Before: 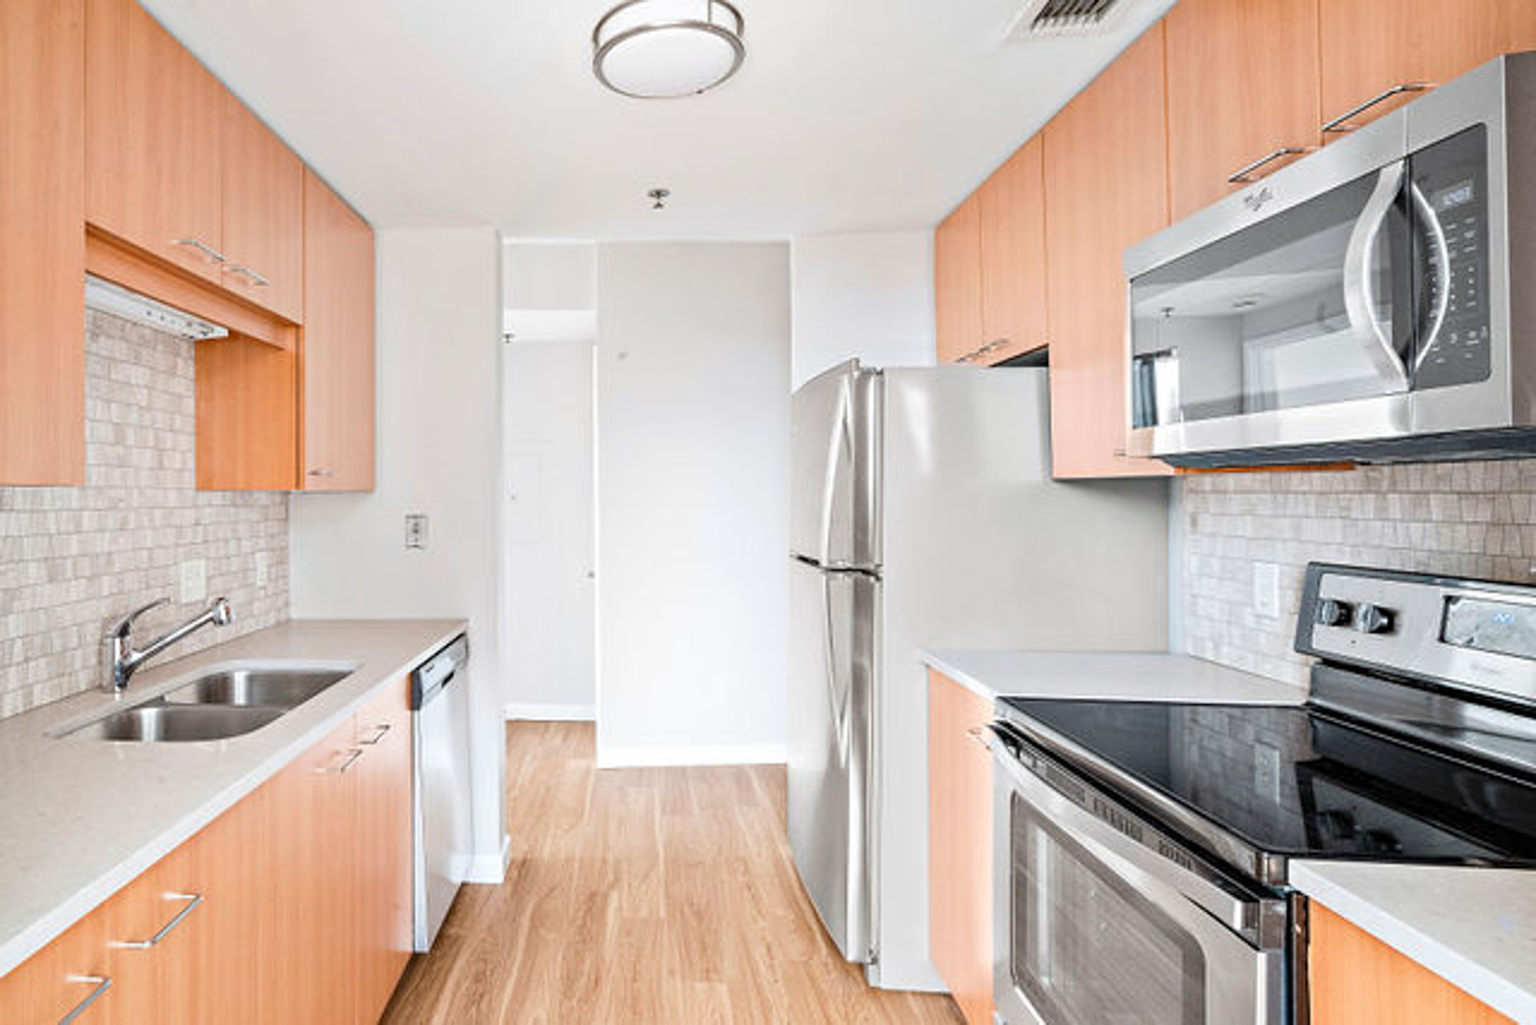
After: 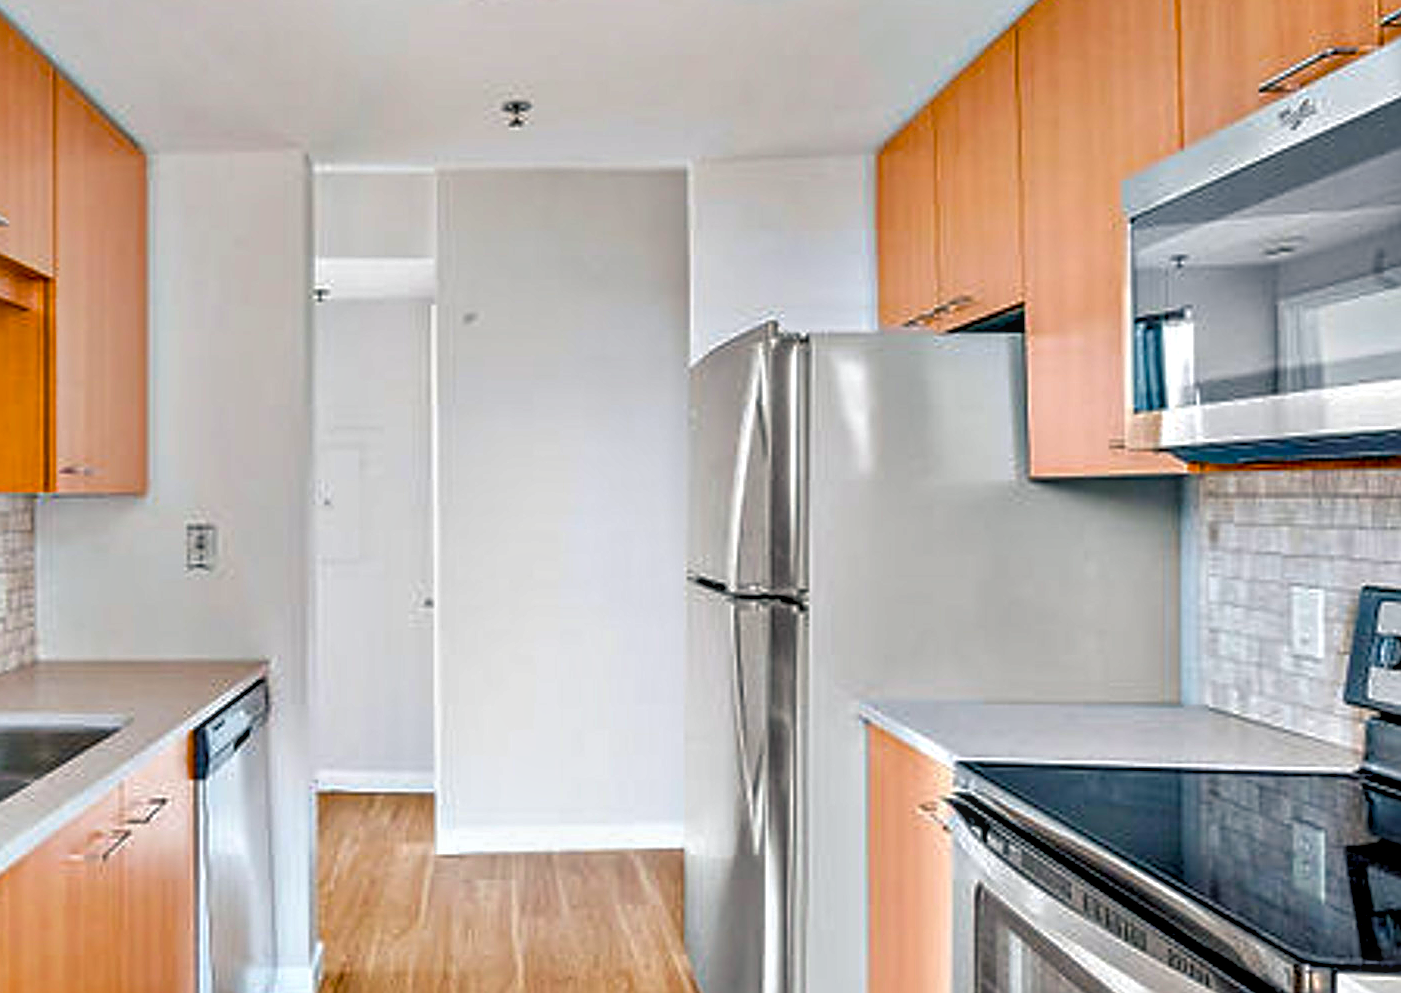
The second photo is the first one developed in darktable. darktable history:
sharpen: on, module defaults
crop and rotate: left 17.091%, top 10.903%, right 12.836%, bottom 14.642%
tone equalizer: -8 EV 0.24 EV, -7 EV 0.393 EV, -6 EV 0.379 EV, -5 EV 0.21 EV, -3 EV -0.27 EV, -2 EV -0.414 EV, -1 EV -0.399 EV, +0 EV -0.233 EV, edges refinement/feathering 500, mask exposure compensation -1.57 EV, preserve details no
contrast equalizer: y [[0.6 ×6], [0.55 ×6], [0 ×6], [0 ×6], [0 ×6]]
local contrast: on, module defaults
color balance rgb: shadows lift › chroma 5.633%, shadows lift › hue 238.74°, linear chroma grading › global chroma 16.247%, perceptual saturation grading › global saturation 35.978%, global vibrance 20%
